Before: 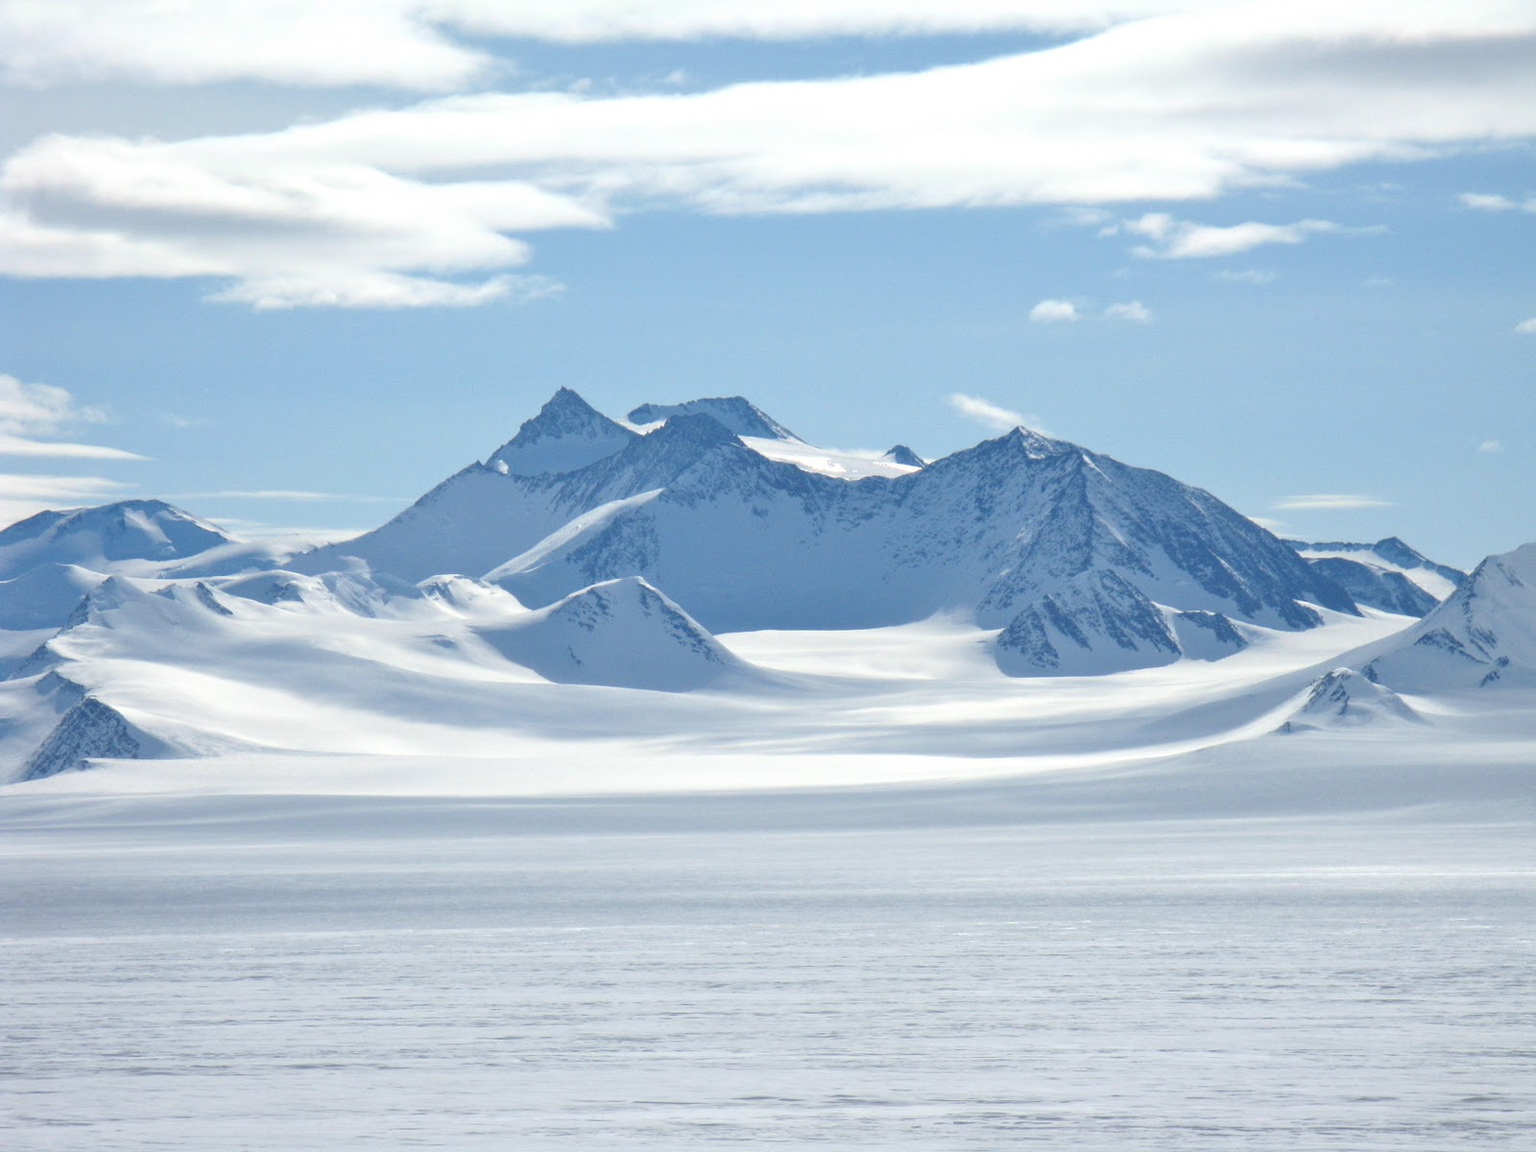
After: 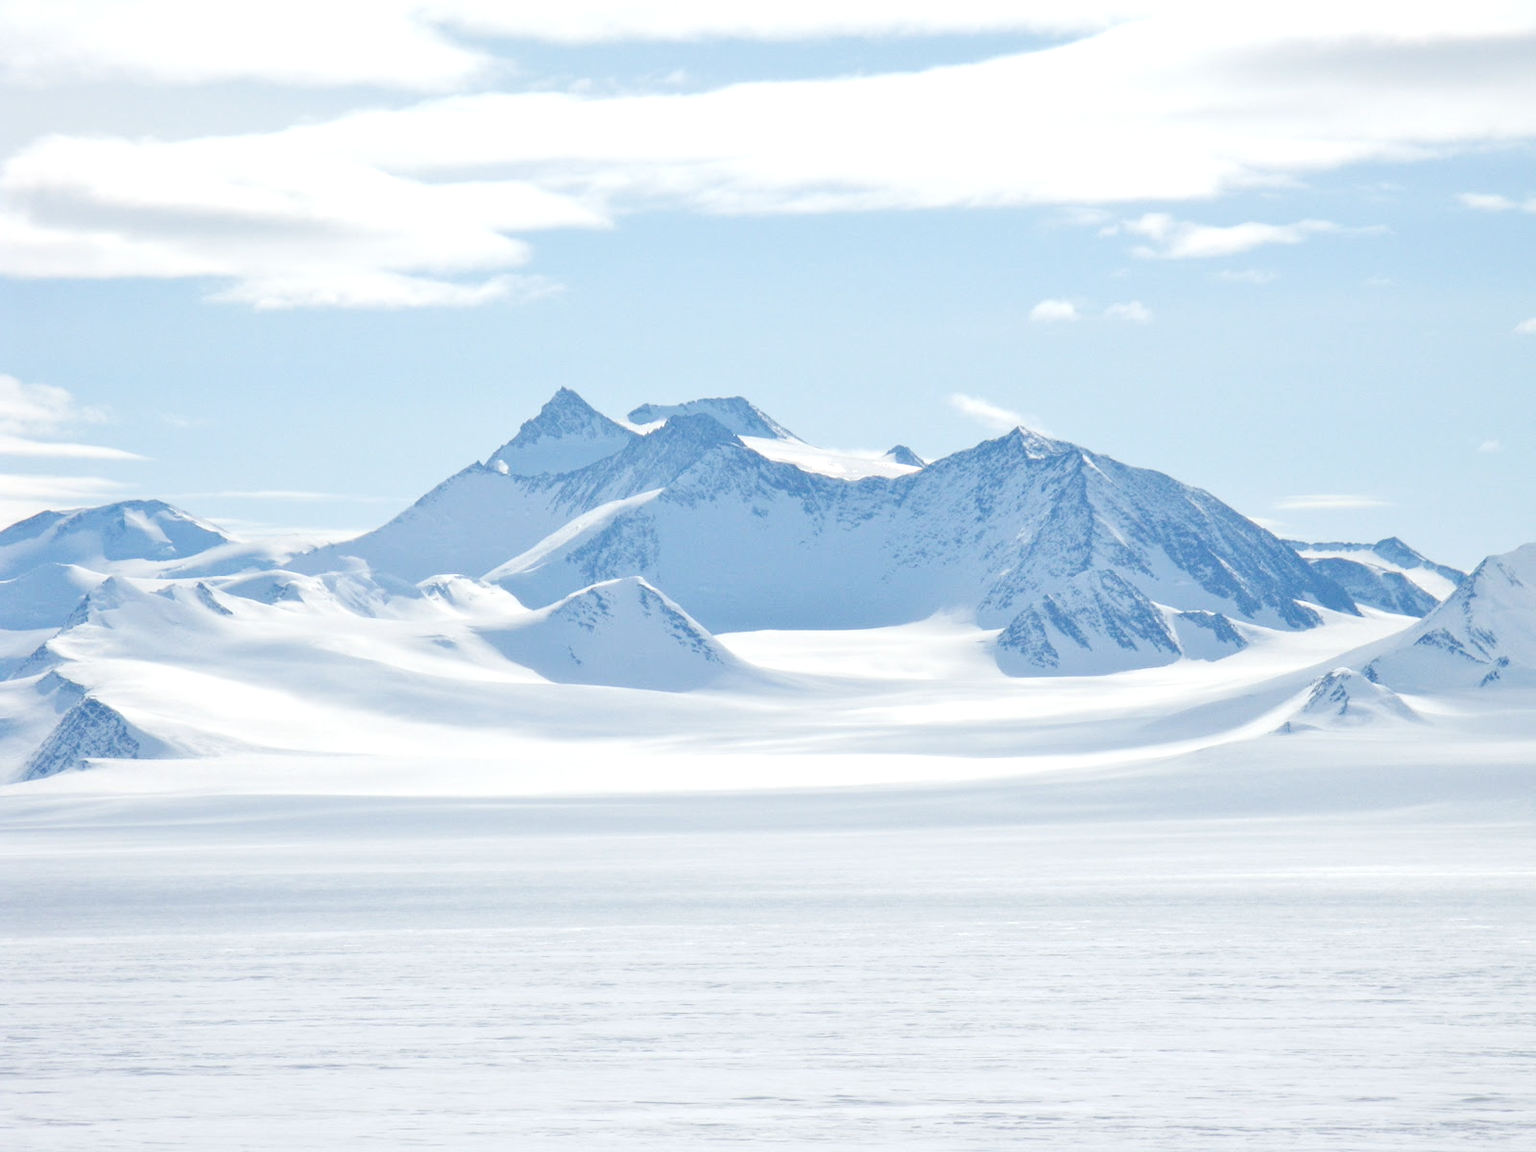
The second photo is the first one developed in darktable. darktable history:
exposure: exposure 0.178 EV, compensate exposure bias true, compensate highlight preservation false
tone curve: curves: ch0 [(0, 0) (0.003, 0.003) (0.011, 0.014) (0.025, 0.031) (0.044, 0.055) (0.069, 0.086) (0.1, 0.124) (0.136, 0.168) (0.177, 0.22) (0.224, 0.278) (0.277, 0.344) (0.335, 0.426) (0.399, 0.515) (0.468, 0.597) (0.543, 0.672) (0.623, 0.746) (0.709, 0.815) (0.801, 0.881) (0.898, 0.939) (1, 1)], preserve colors none
white balance: emerald 1
